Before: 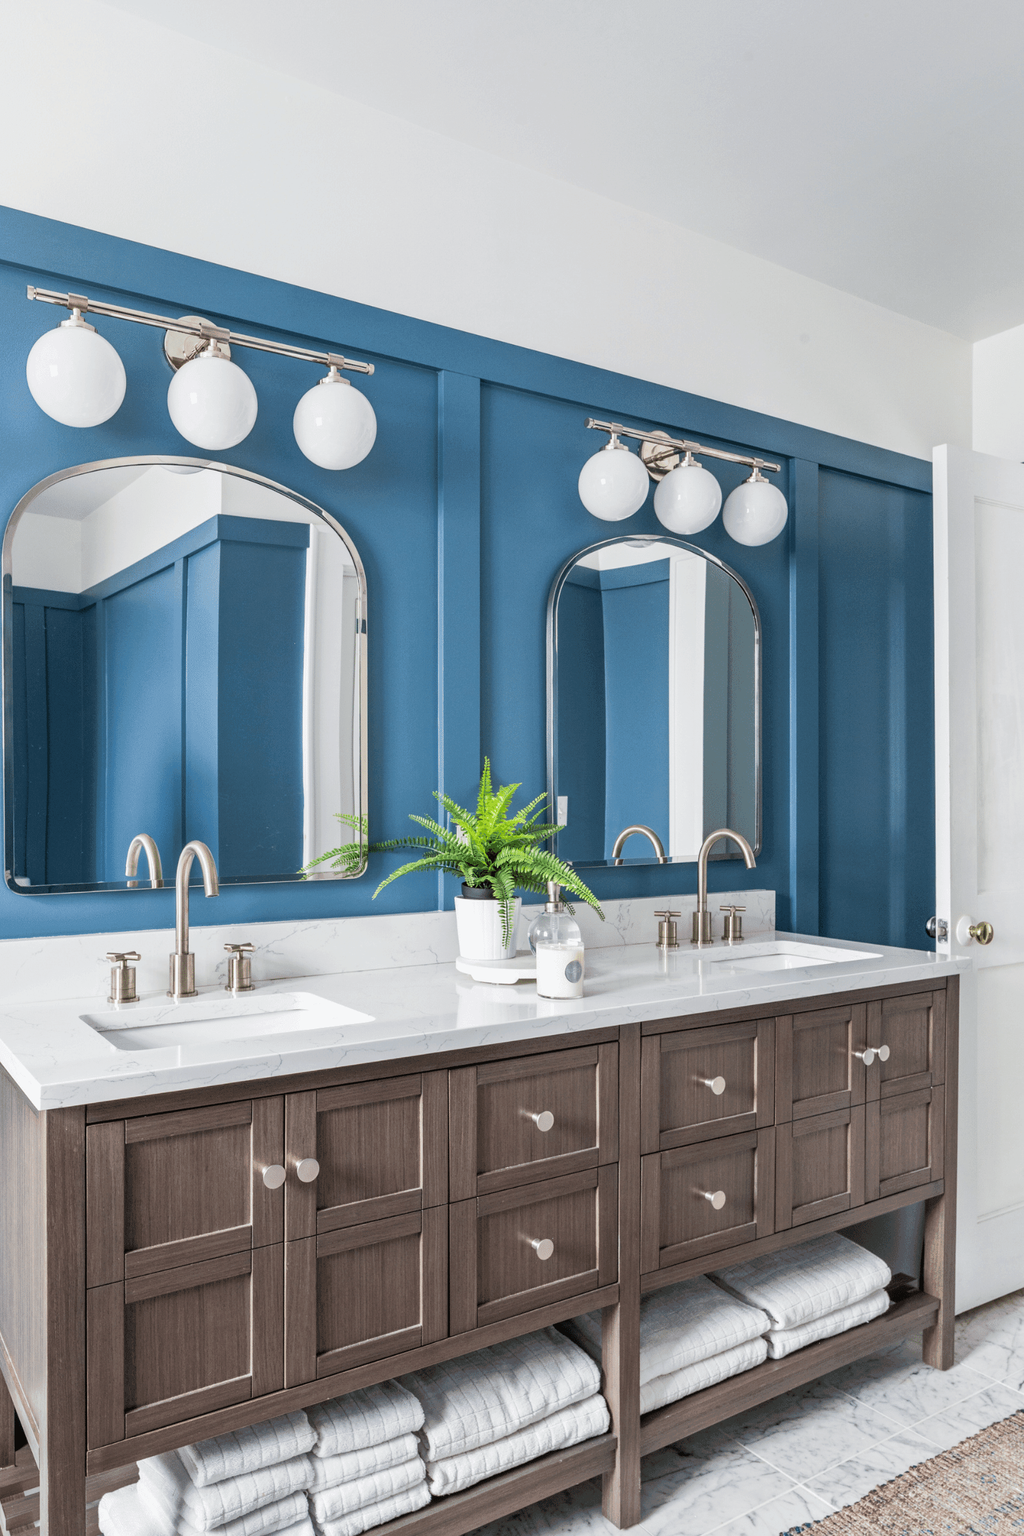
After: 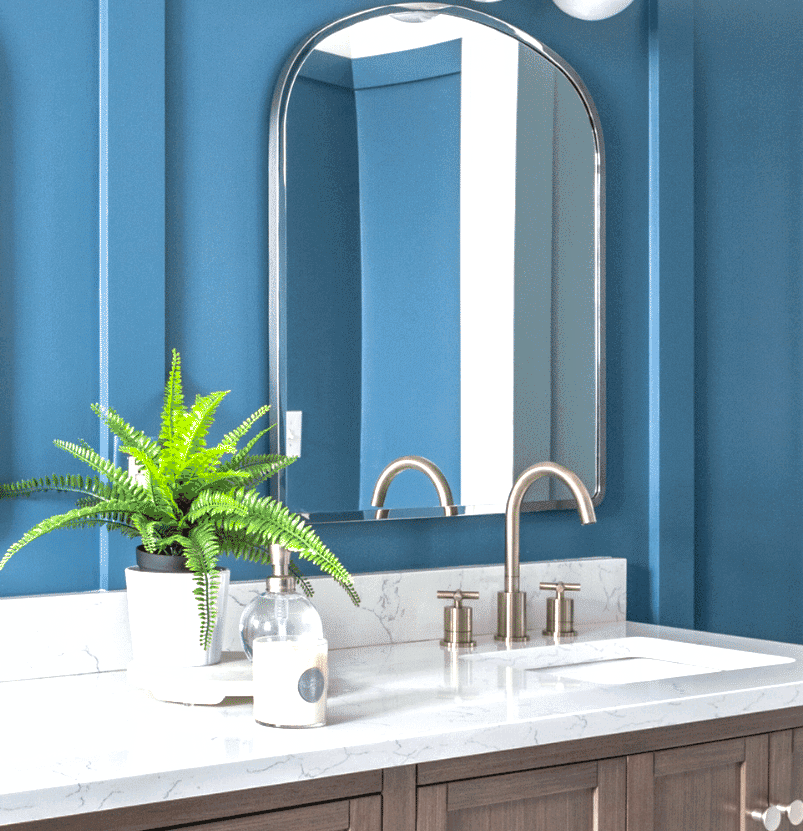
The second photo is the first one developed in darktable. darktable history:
crop: left 36.607%, top 34.735%, right 13.146%, bottom 30.611%
shadows and highlights: on, module defaults
exposure: exposure 0.64 EV, compensate highlight preservation false
